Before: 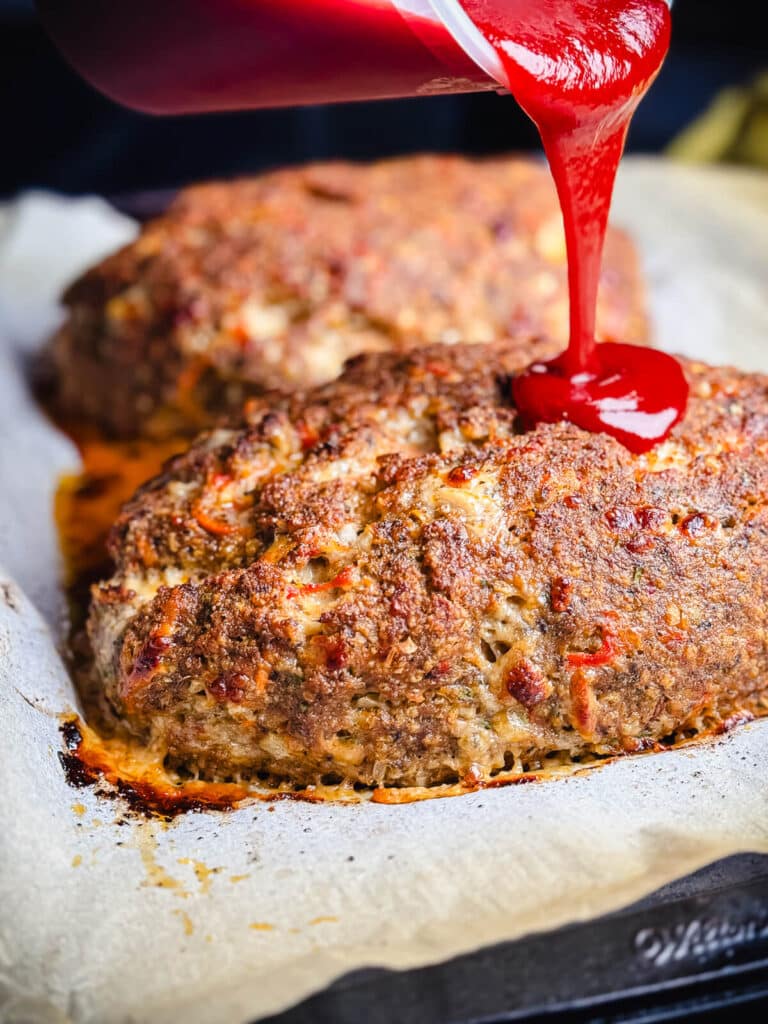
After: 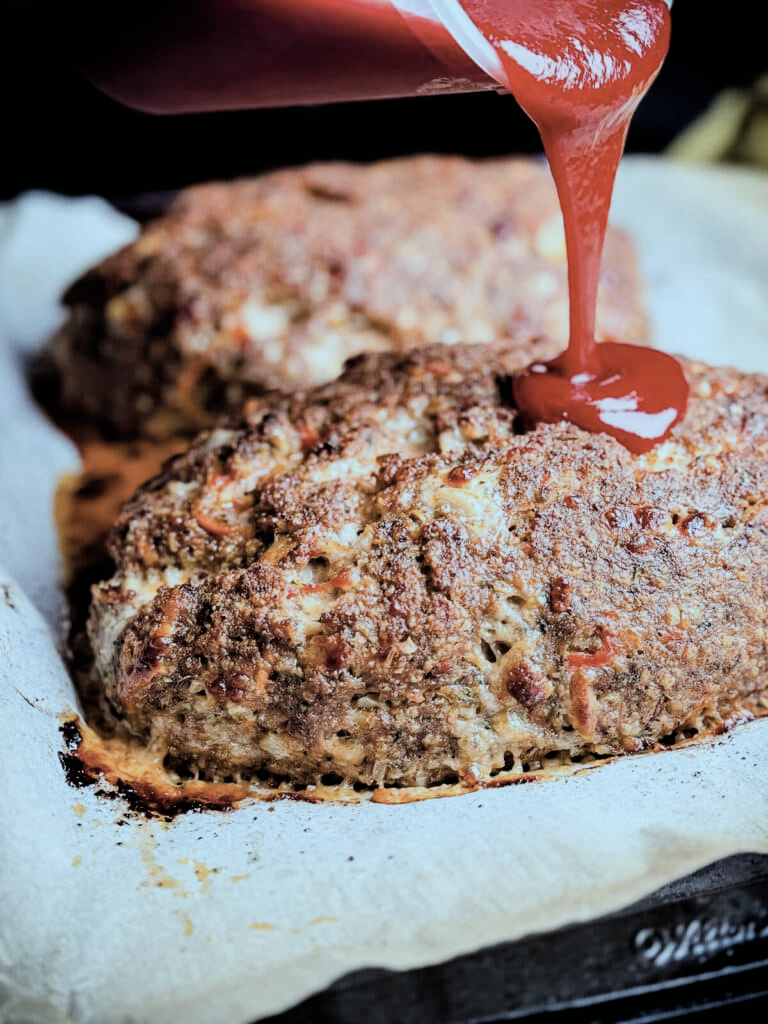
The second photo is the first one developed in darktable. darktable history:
filmic rgb: black relative exposure -5.05 EV, white relative exposure 3.51 EV, threshold 5.94 EV, hardness 3.19, contrast 1.199, highlights saturation mix -49.18%, iterations of high-quality reconstruction 0, enable highlight reconstruction true
color correction: highlights a* -12.94, highlights b* -17.69, saturation 0.698
